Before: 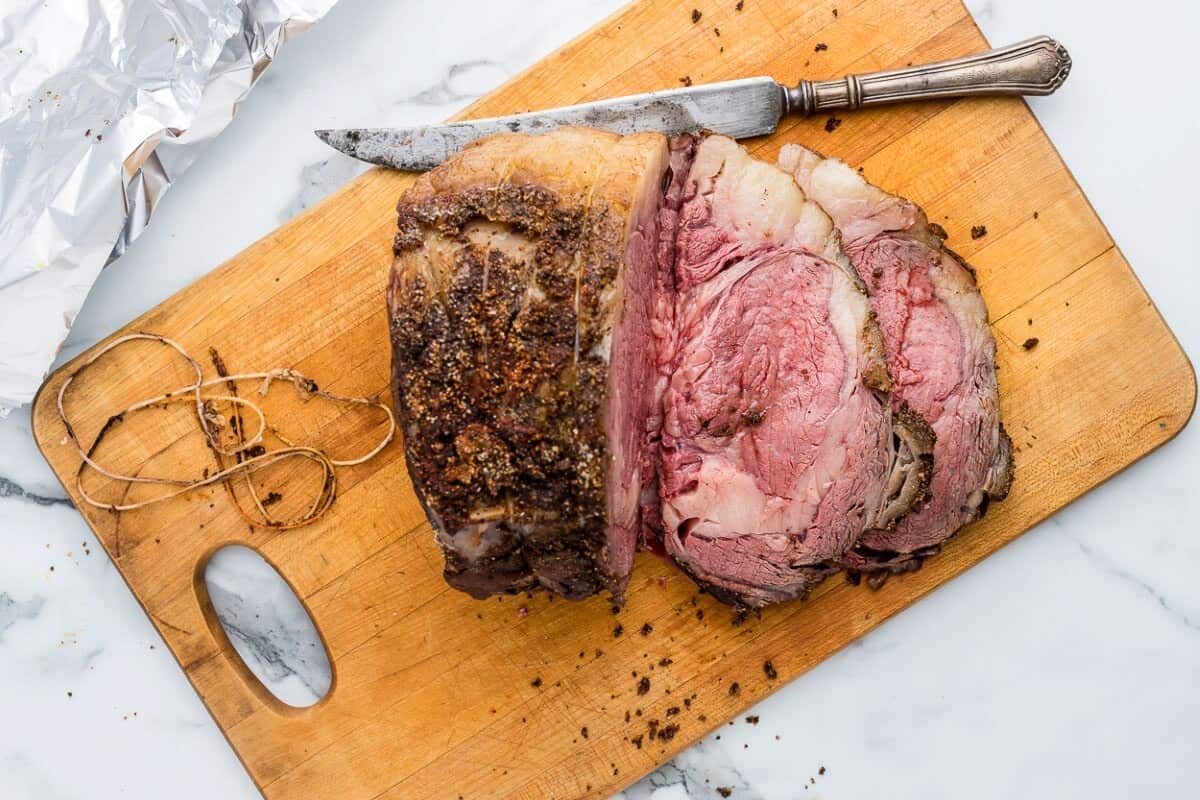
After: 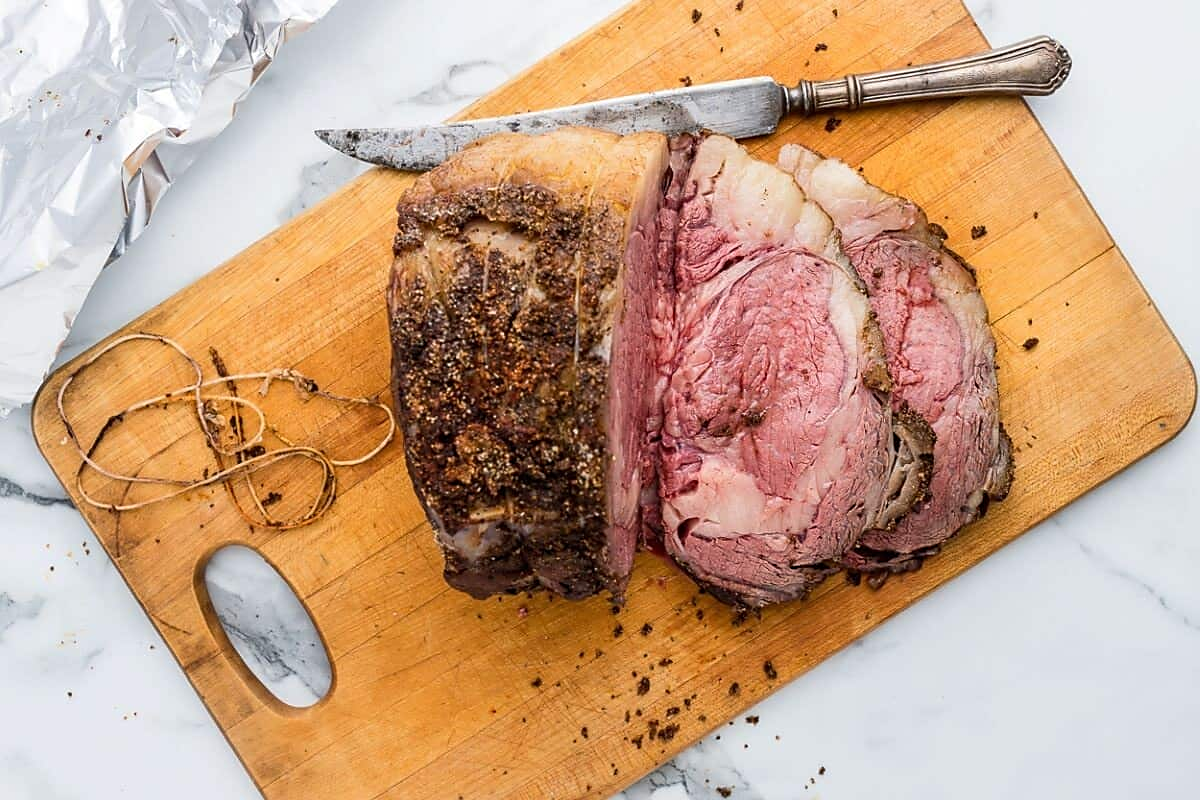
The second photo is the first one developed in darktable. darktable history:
white balance: red 1, blue 1
sharpen: radius 1.864, amount 0.398, threshold 1.271
